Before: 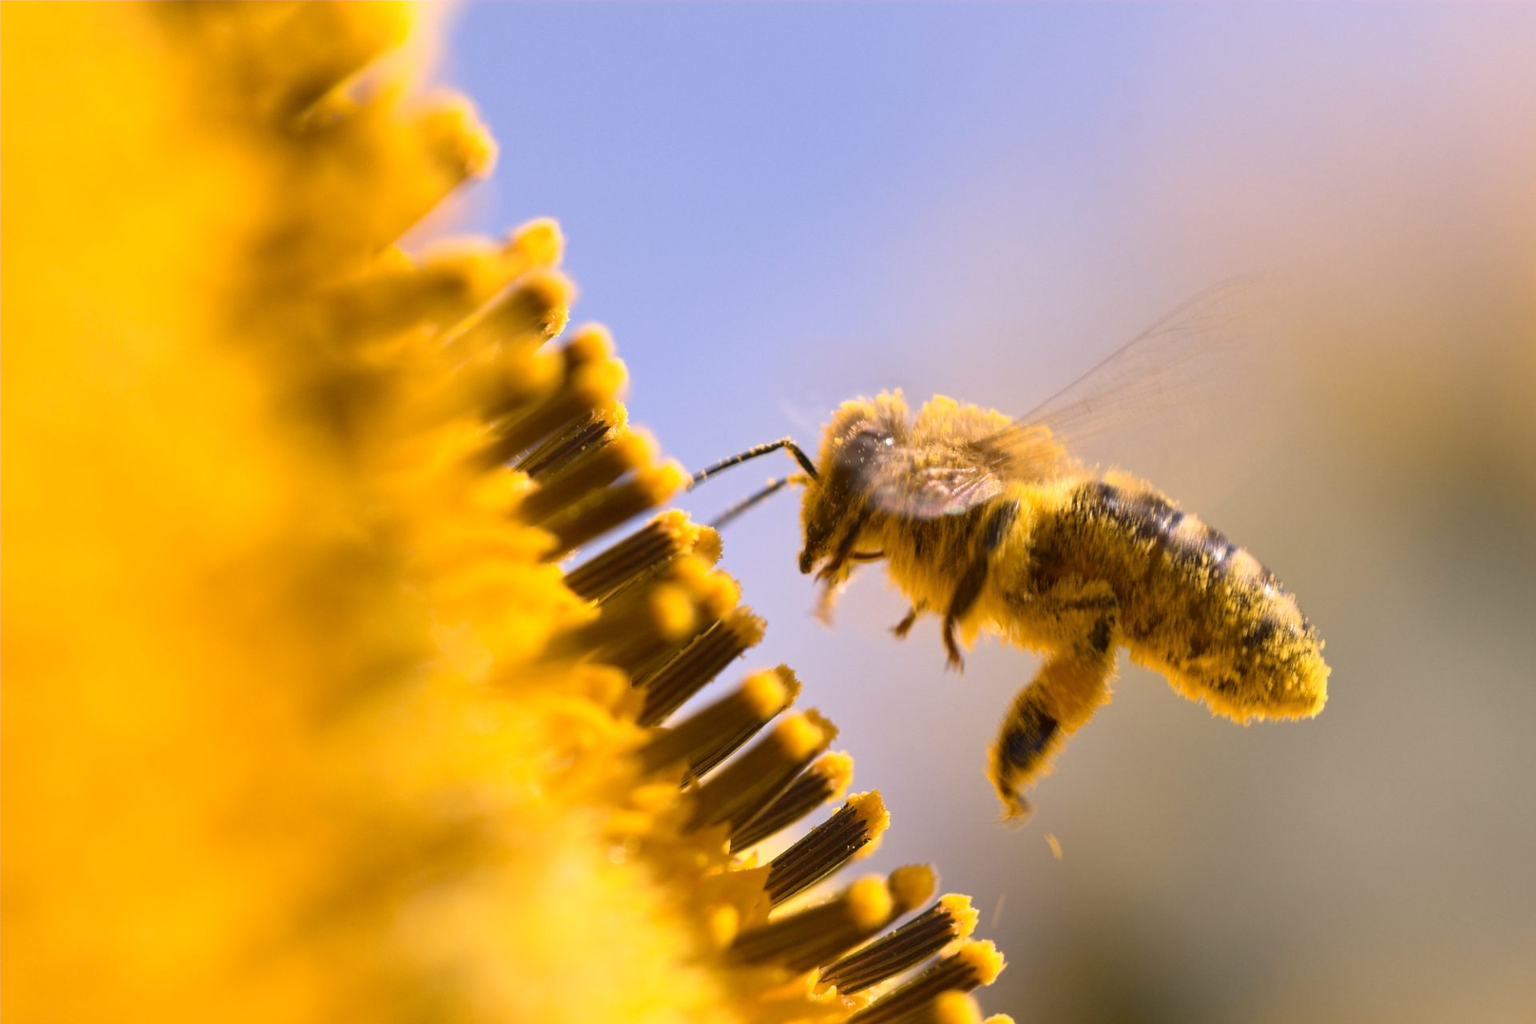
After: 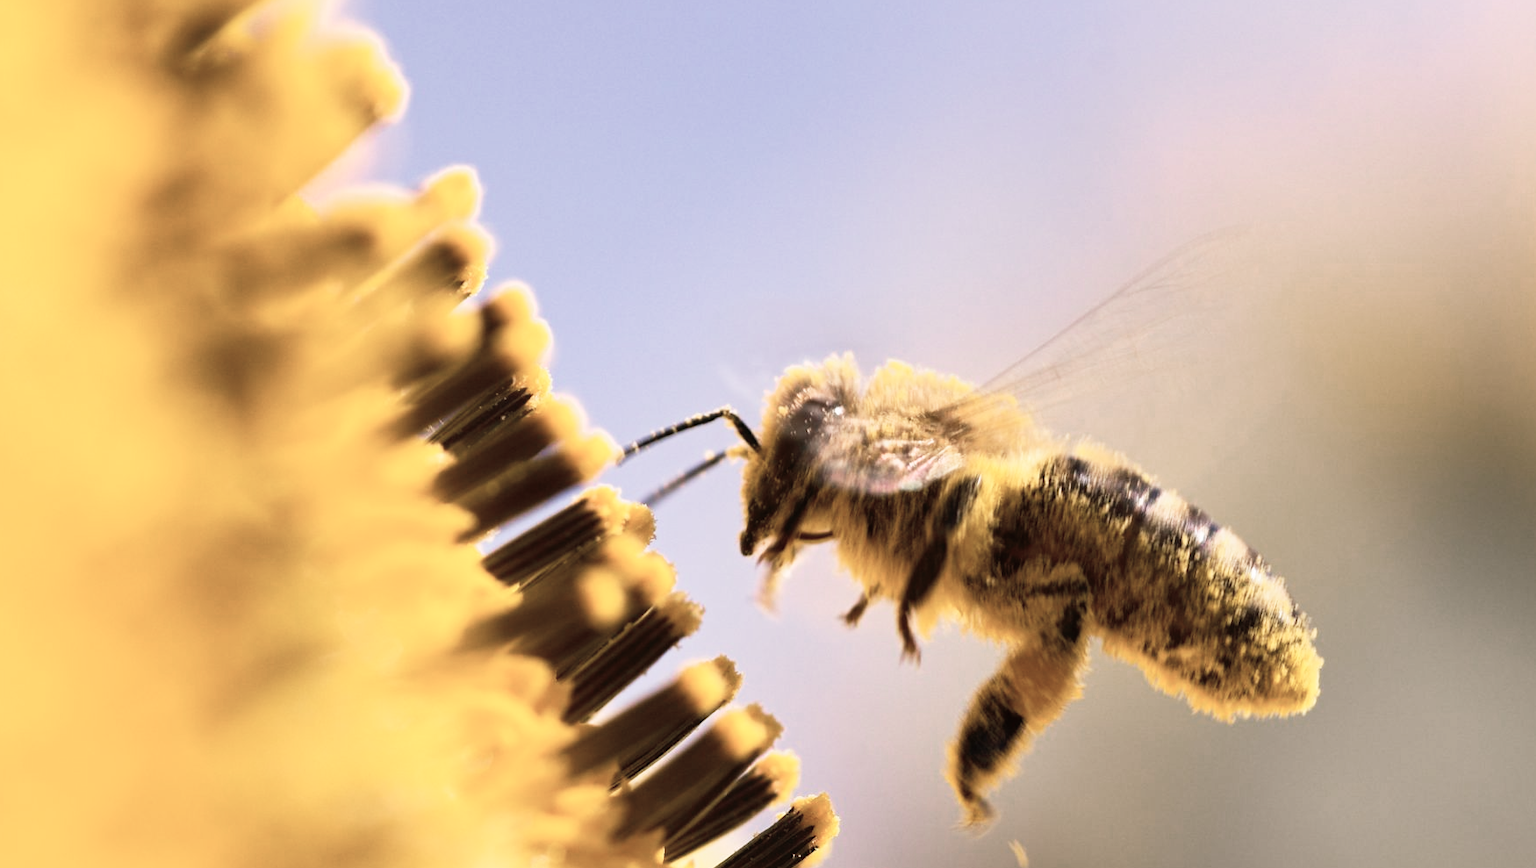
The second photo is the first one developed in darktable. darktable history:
color zones: curves: ch0 [(0, 0.559) (0.153, 0.551) (0.229, 0.5) (0.429, 0.5) (0.571, 0.5) (0.714, 0.5) (0.857, 0.5) (1, 0.559)]; ch1 [(0, 0.417) (0.112, 0.336) (0.213, 0.26) (0.429, 0.34) (0.571, 0.35) (0.683, 0.331) (0.857, 0.344) (1, 0.417)]
crop: left 8.155%, top 6.611%, bottom 15.385%
tone curve: curves: ch0 [(0, 0) (0.003, 0.008) (0.011, 0.008) (0.025, 0.011) (0.044, 0.017) (0.069, 0.026) (0.1, 0.039) (0.136, 0.054) (0.177, 0.093) (0.224, 0.15) (0.277, 0.21) (0.335, 0.285) (0.399, 0.366) (0.468, 0.462) (0.543, 0.564) (0.623, 0.679) (0.709, 0.79) (0.801, 0.883) (0.898, 0.95) (1, 1)], preserve colors none
